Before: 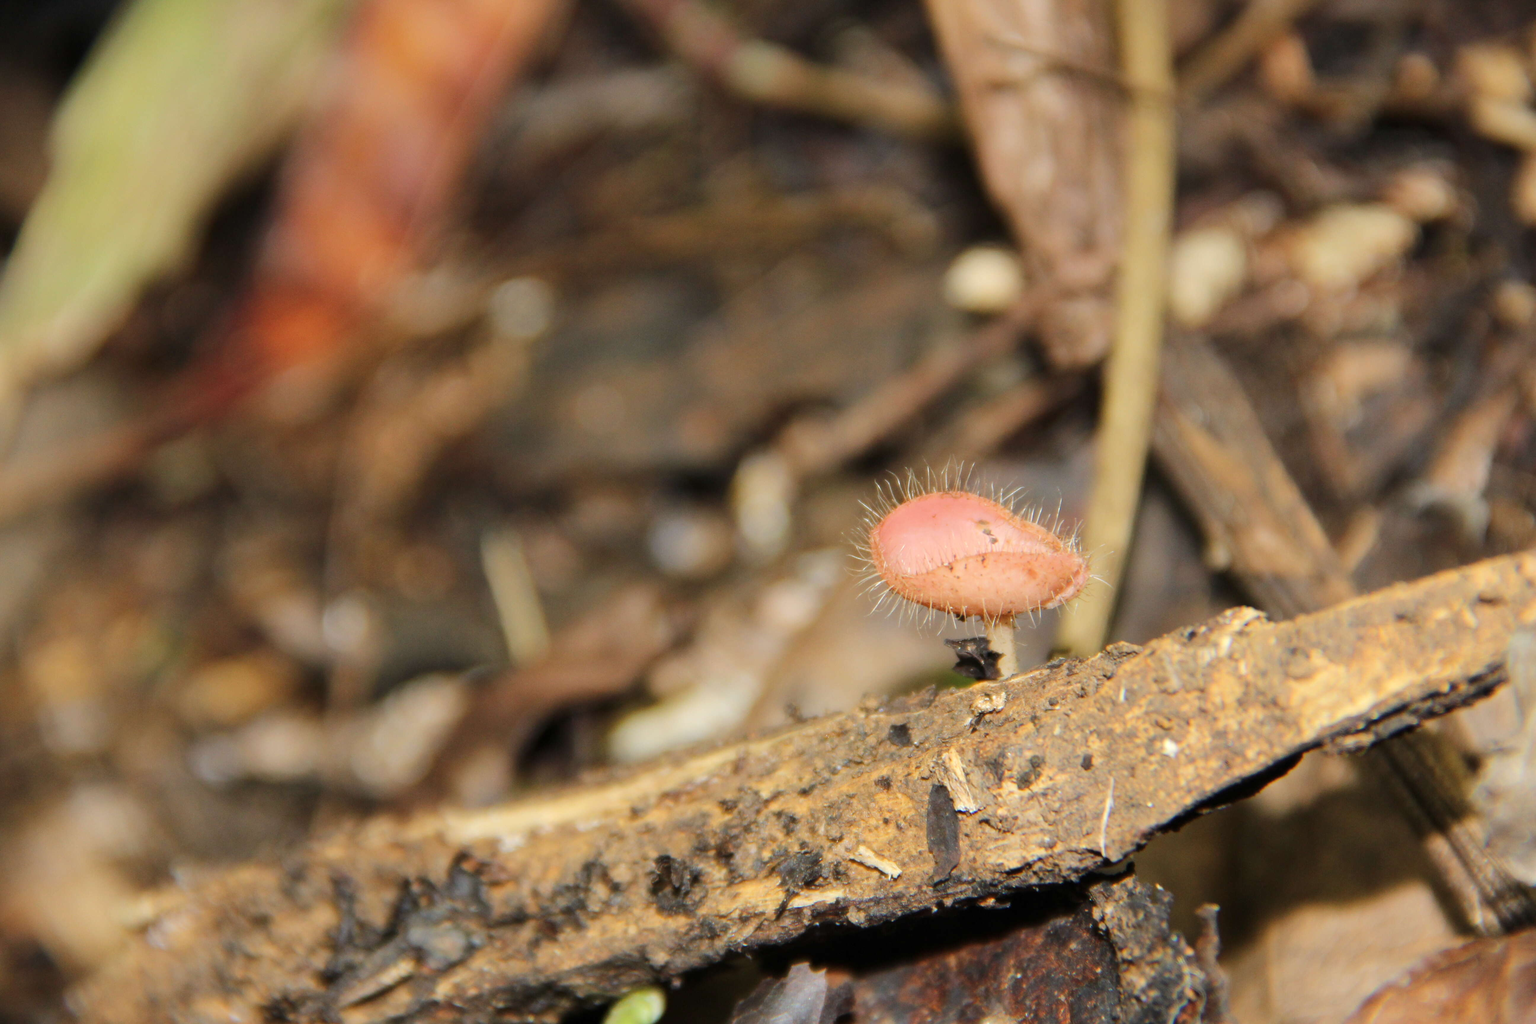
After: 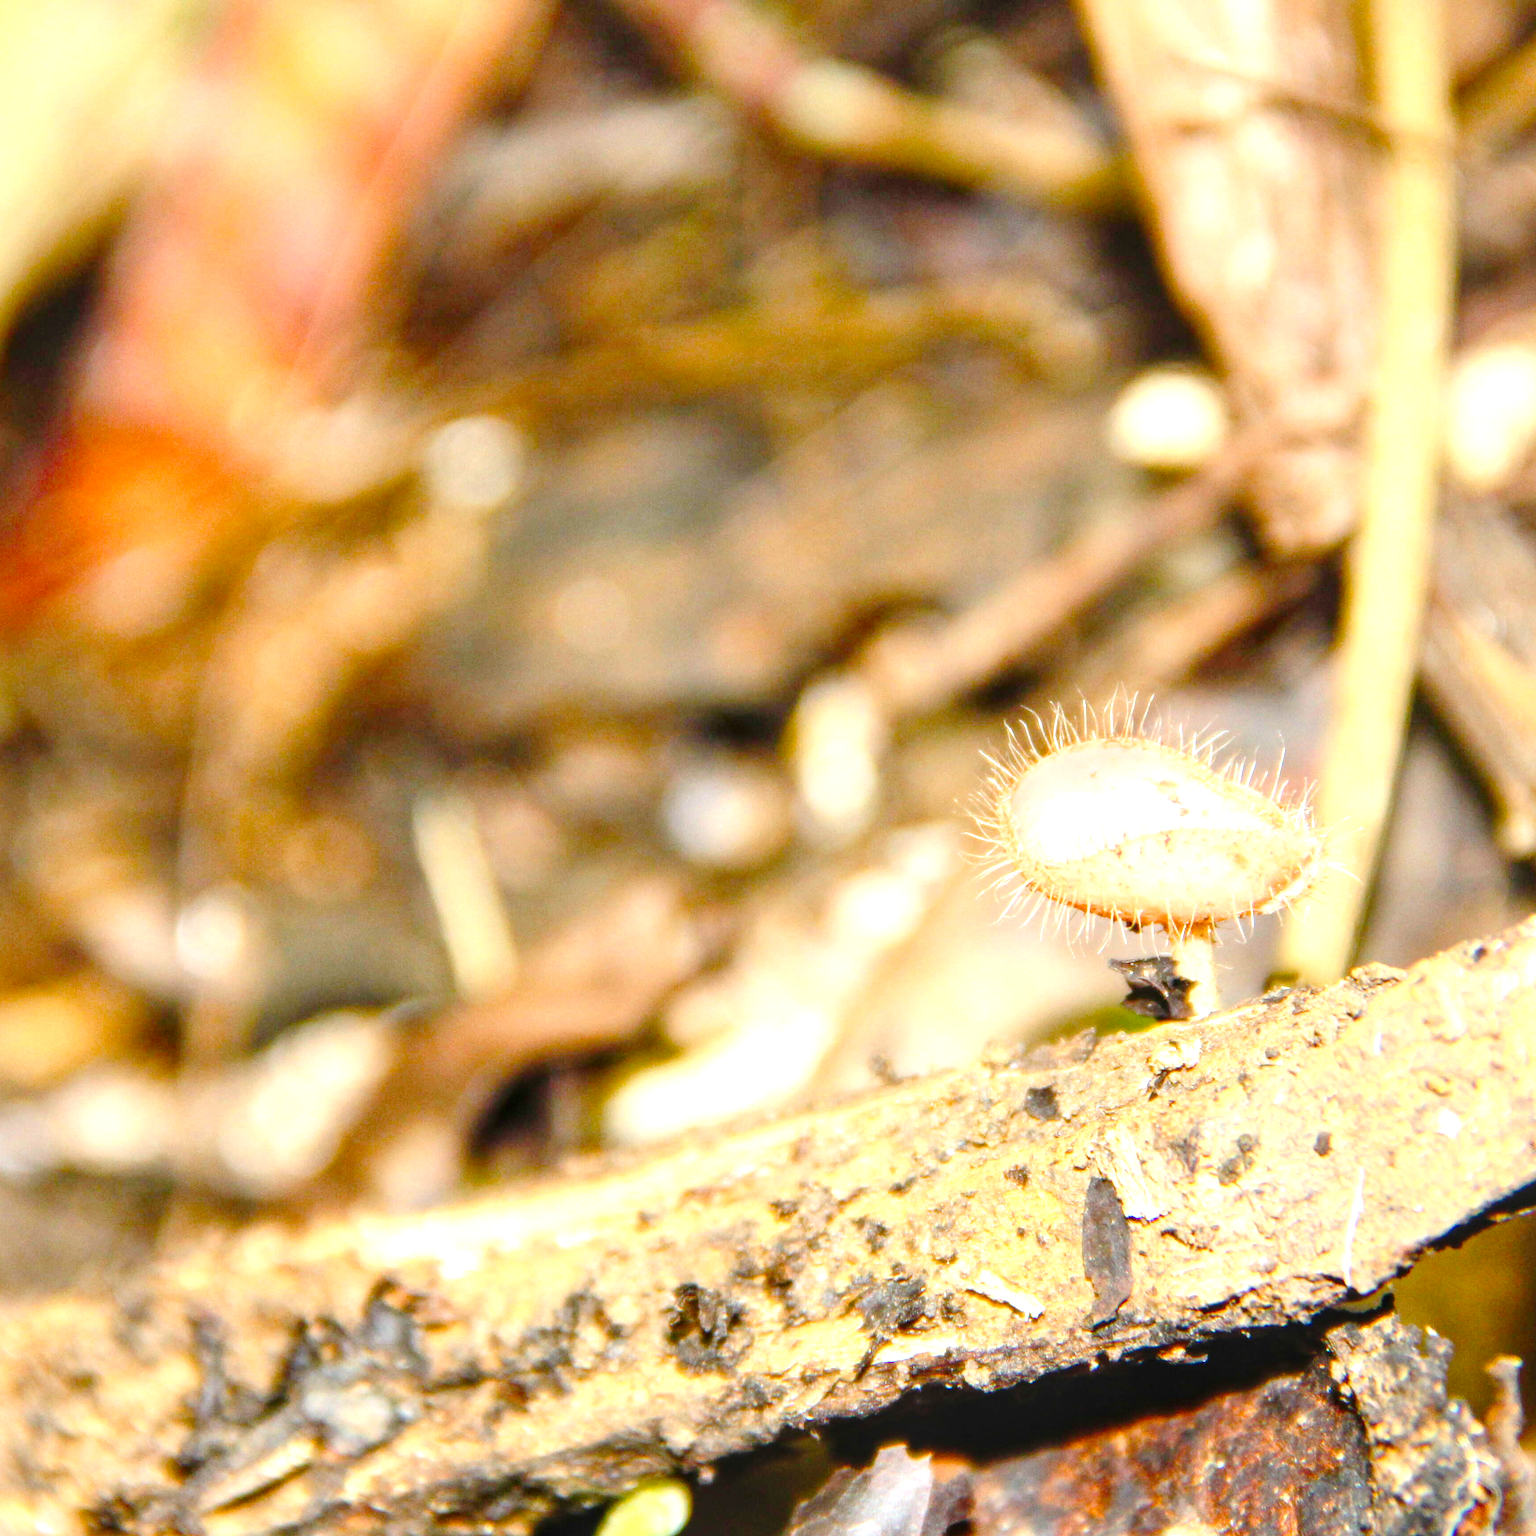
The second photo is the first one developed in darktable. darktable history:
color balance rgb: perceptual saturation grading › global saturation 34.728%, perceptual saturation grading › highlights -29.903%, perceptual saturation grading › shadows 35.923%, global vibrance 20%
crop and rotate: left 13.394%, right 19.953%
local contrast: on, module defaults
exposure: black level correction -0.002, exposure 1.359 EV, compensate highlight preservation false
tone curve: curves: ch0 [(0, 0) (0.003, 0.01) (0.011, 0.01) (0.025, 0.011) (0.044, 0.019) (0.069, 0.032) (0.1, 0.054) (0.136, 0.088) (0.177, 0.138) (0.224, 0.214) (0.277, 0.297) (0.335, 0.391) (0.399, 0.469) (0.468, 0.551) (0.543, 0.622) (0.623, 0.699) (0.709, 0.775) (0.801, 0.85) (0.898, 0.929) (1, 1)], preserve colors none
